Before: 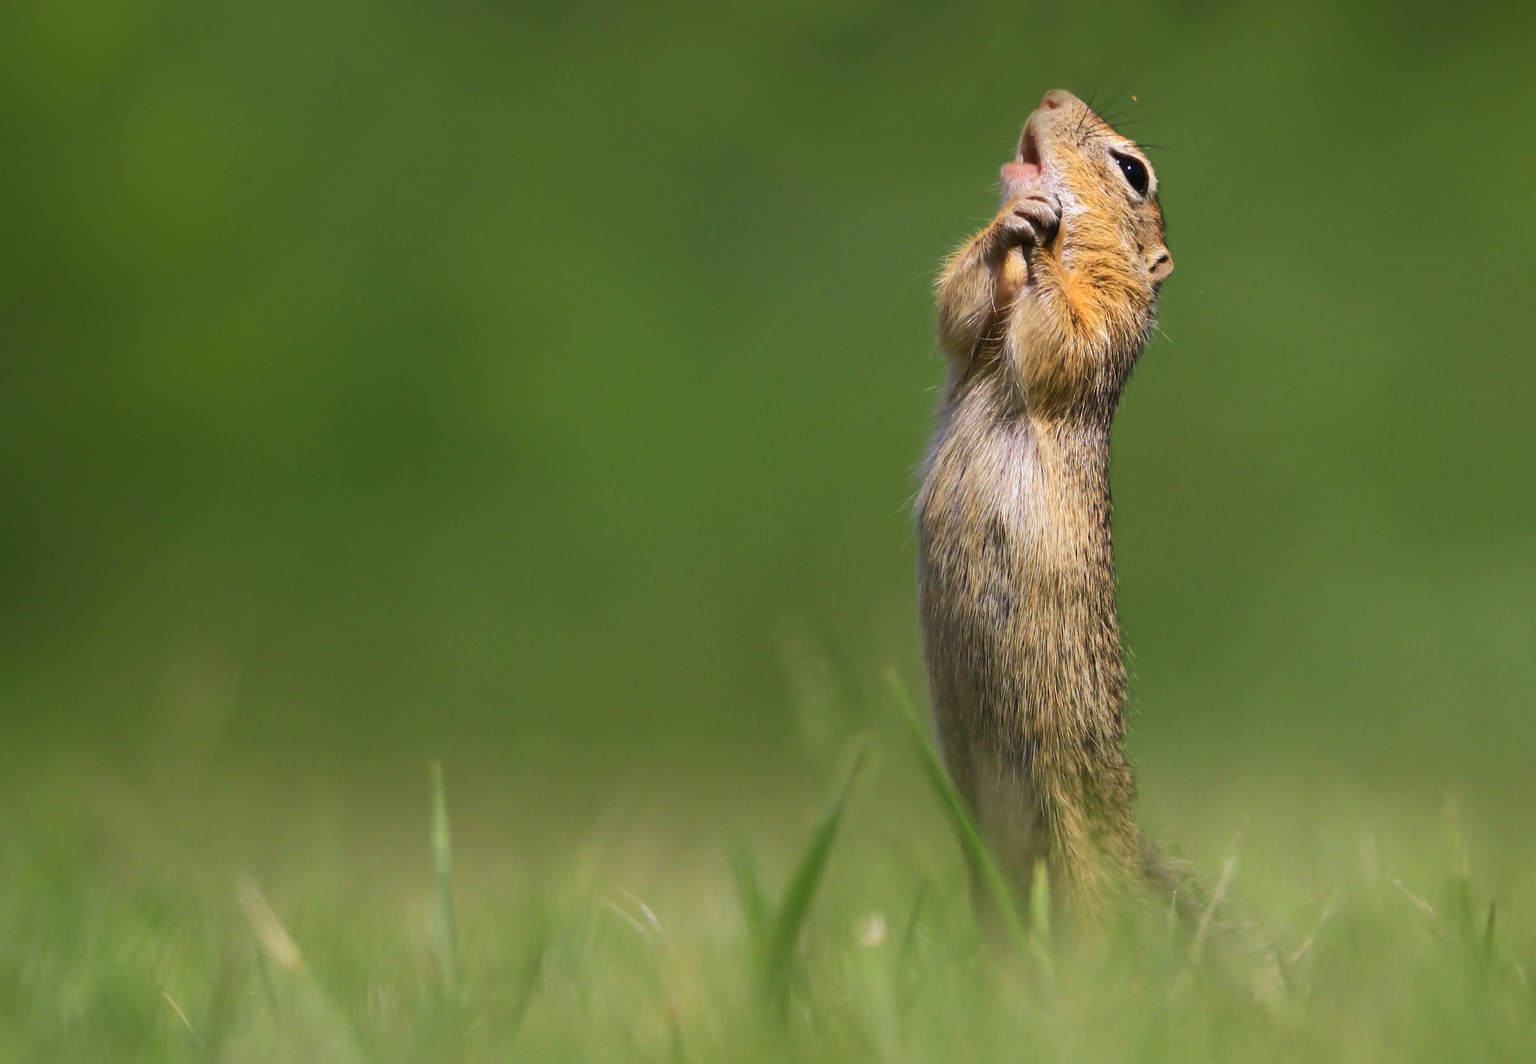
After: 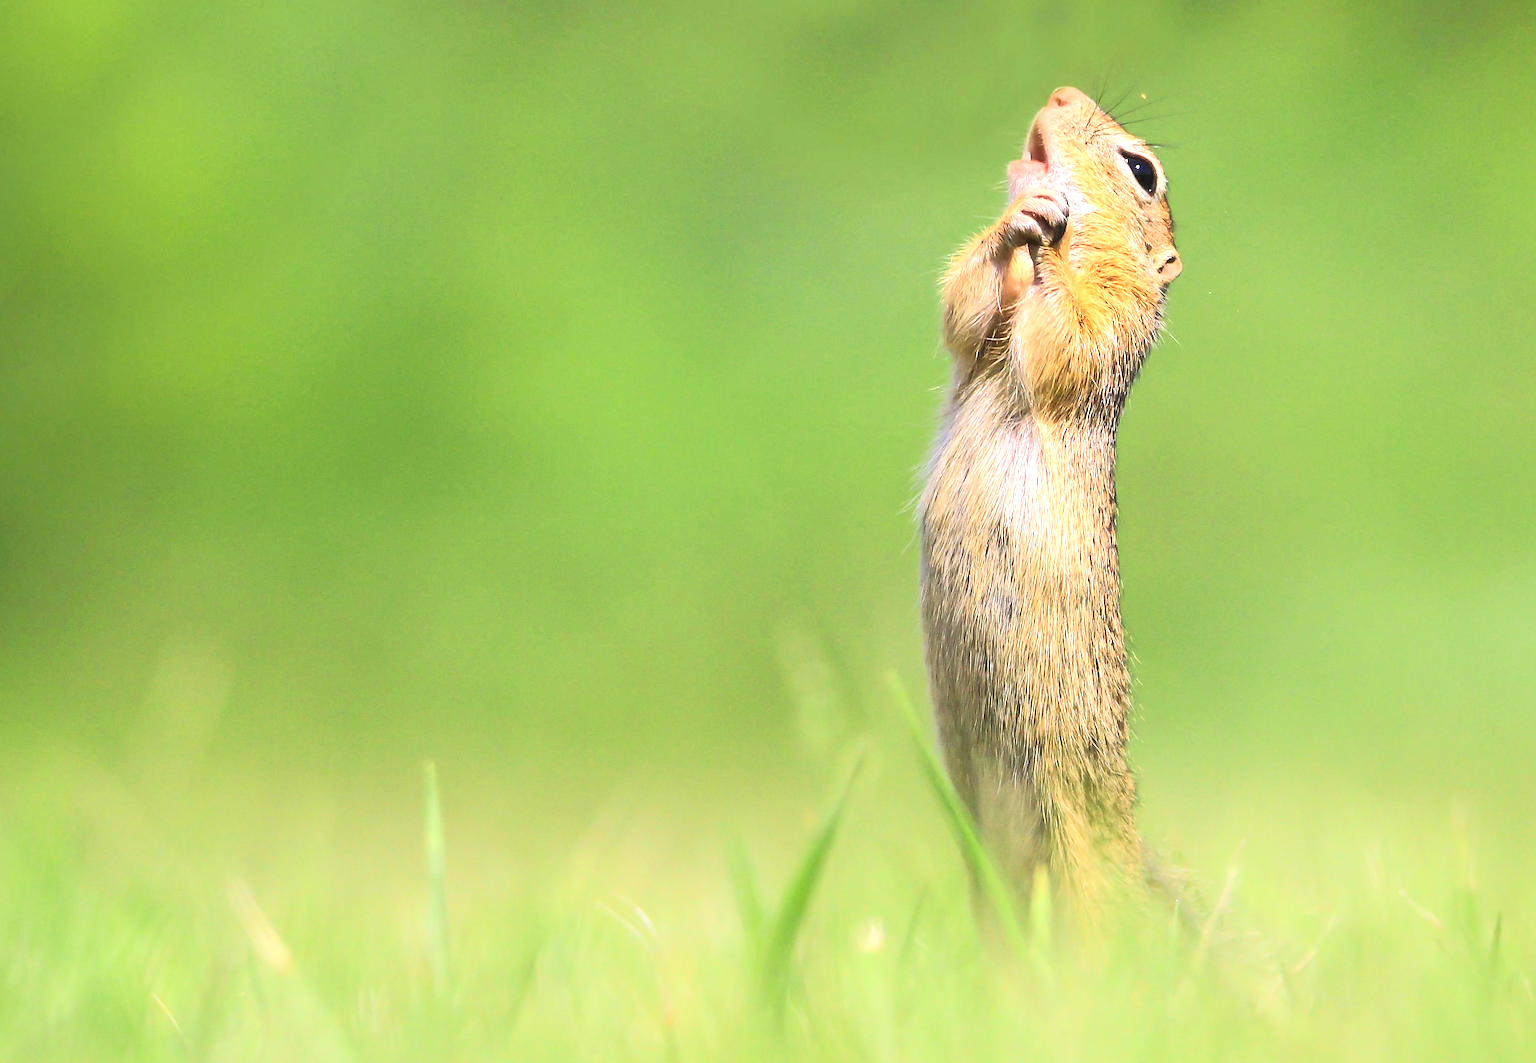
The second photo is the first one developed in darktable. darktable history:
crop and rotate: angle -0.517°
sharpen: radius 1.419, amount 1.261, threshold 0.649
local contrast: highlights 104%, shadows 100%, detail 119%, midtone range 0.2
tone equalizer: -8 EV 1.97 EV, -7 EV 1.97 EV, -6 EV 1.99 EV, -5 EV 1.99 EV, -4 EV 1.99 EV, -3 EV 1.48 EV, -2 EV 0.992 EV, -1 EV 0.499 EV, edges refinement/feathering 500, mask exposure compensation -1.57 EV, preserve details no
